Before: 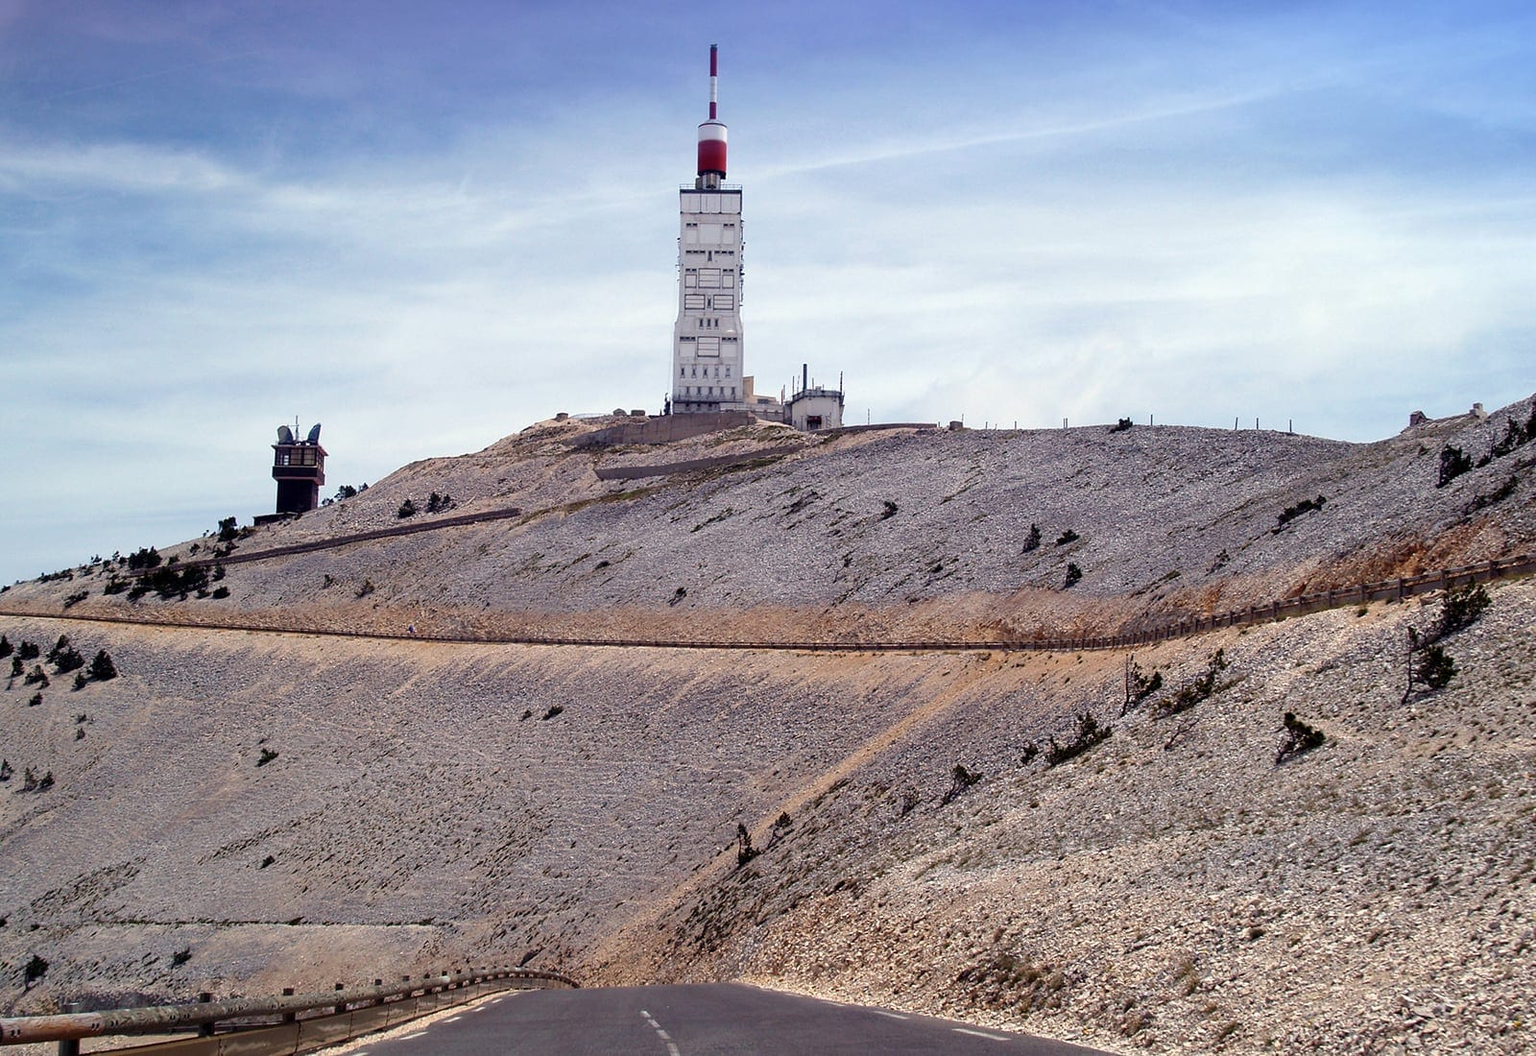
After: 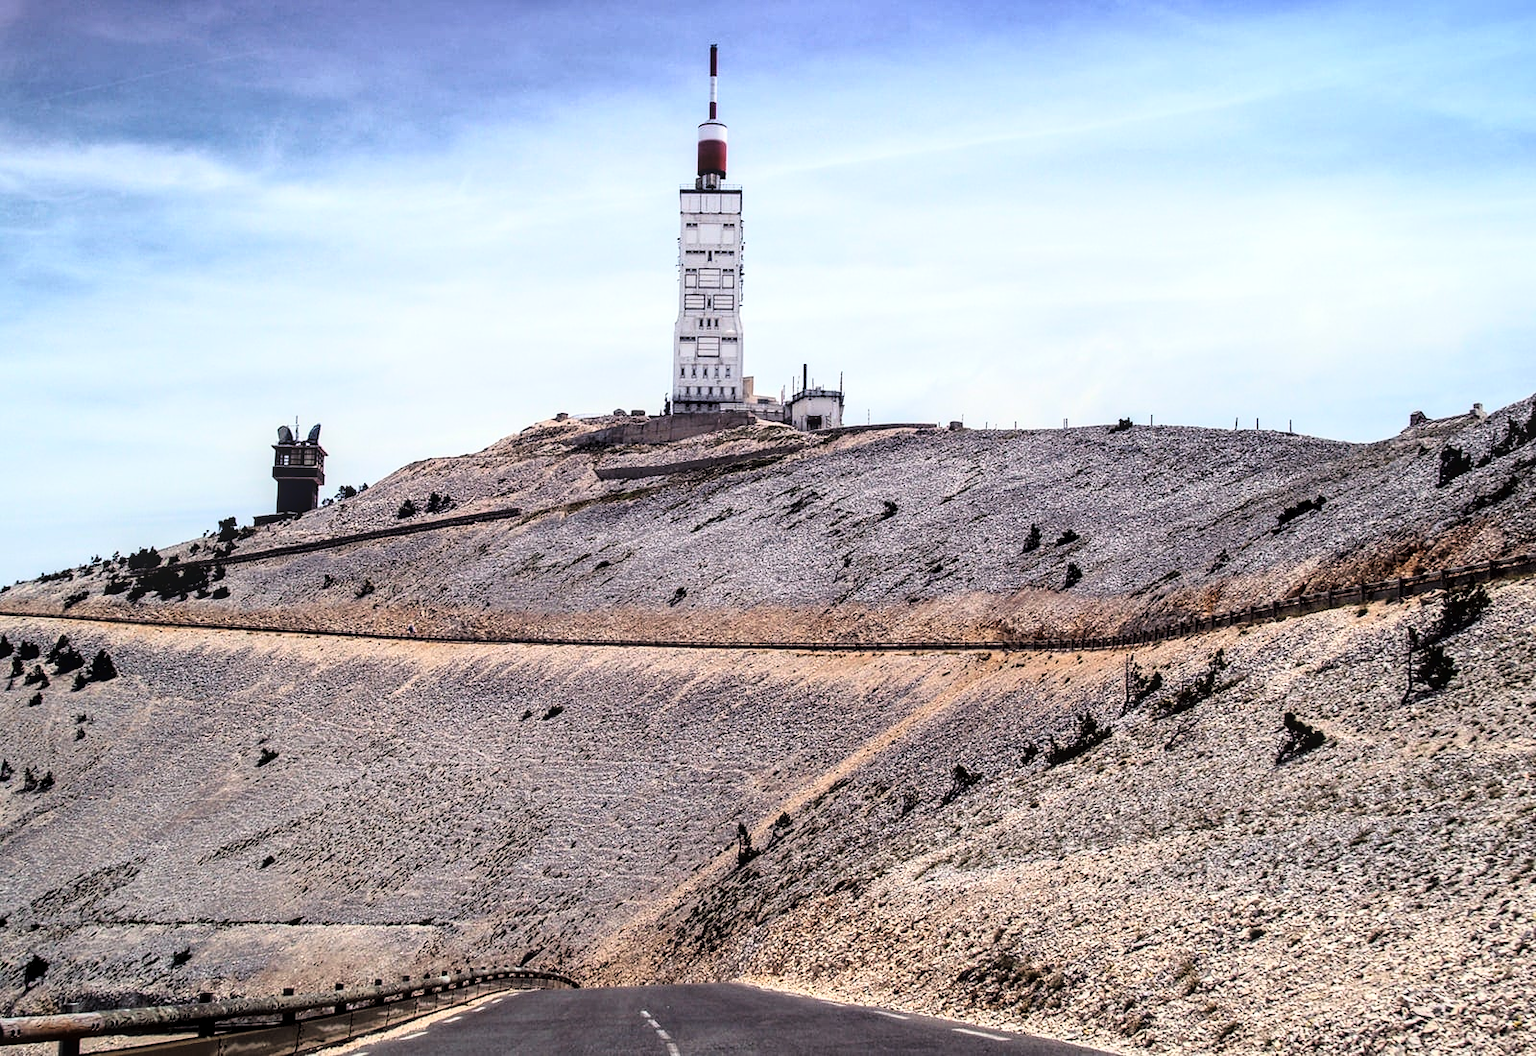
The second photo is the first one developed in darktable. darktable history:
tone curve: curves: ch0 [(0.016, 0.011) (0.094, 0.016) (0.469, 0.508) (0.721, 0.862) (1, 1)], color space Lab, linked channels, preserve colors none
contrast brightness saturation: saturation -0.05
local contrast: on, module defaults
